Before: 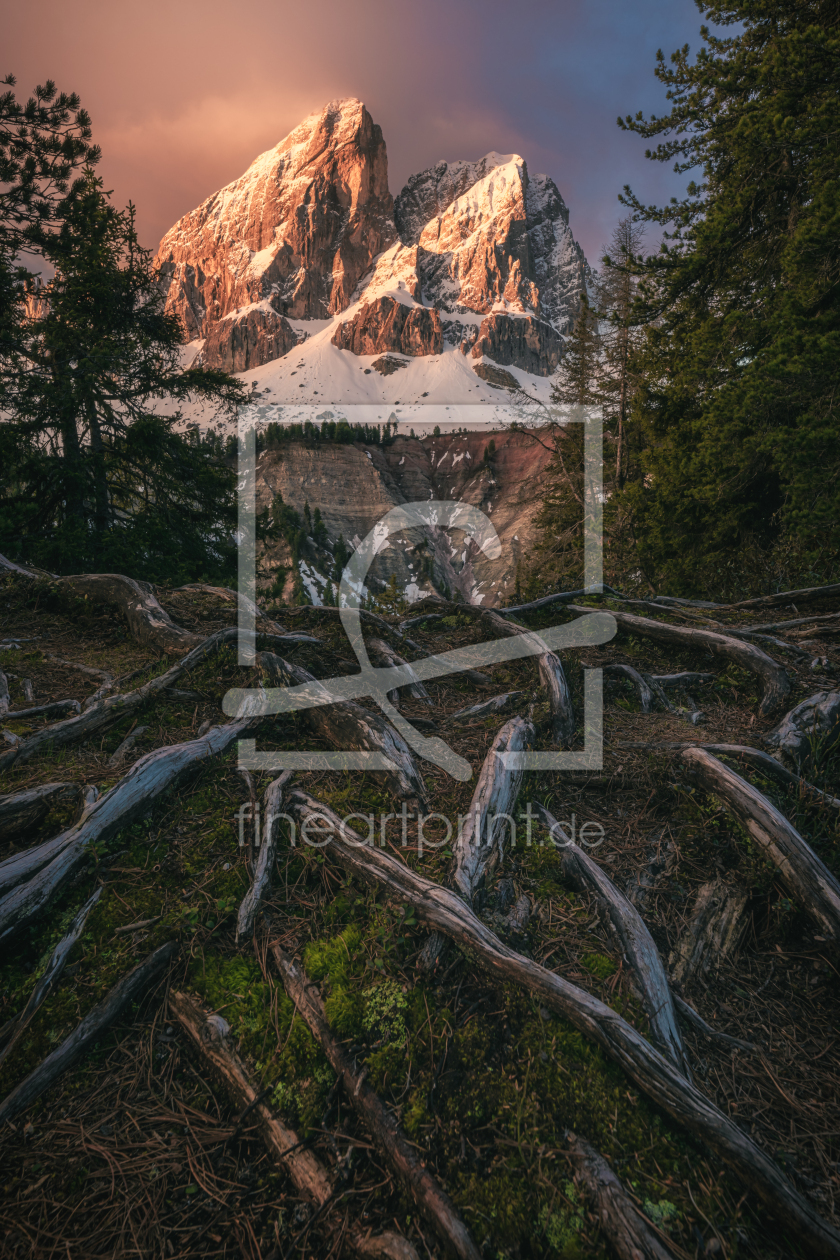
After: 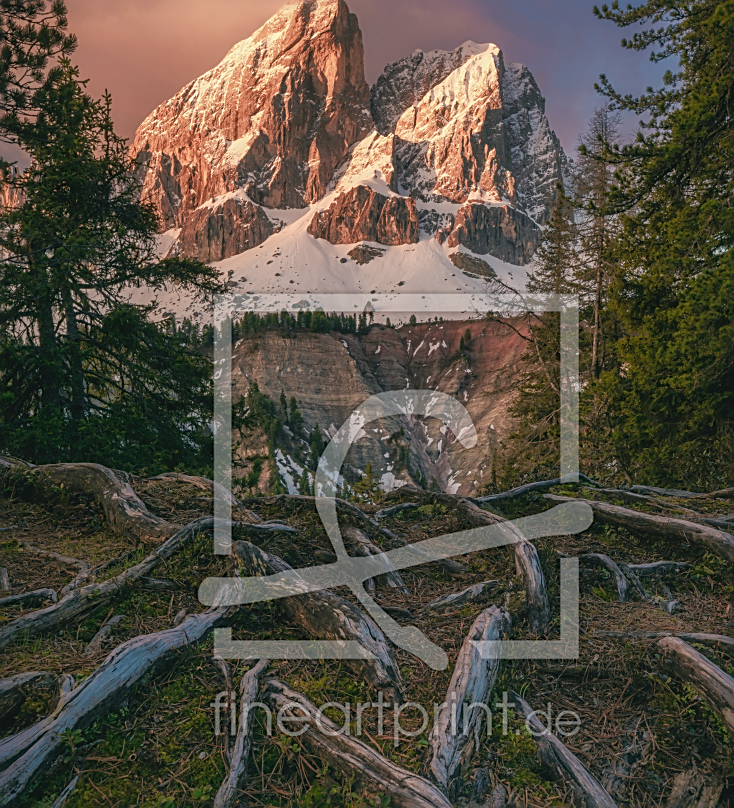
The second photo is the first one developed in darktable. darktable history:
color balance rgb: perceptual saturation grading › global saturation -0.123%, perceptual saturation grading › highlights -31.216%, perceptual saturation grading › mid-tones 5.865%, perceptual saturation grading › shadows 18.765%, global vibrance 20%
sharpen: on, module defaults
shadows and highlights: on, module defaults
crop: left 2.901%, top 8.85%, right 9.639%, bottom 27.004%
